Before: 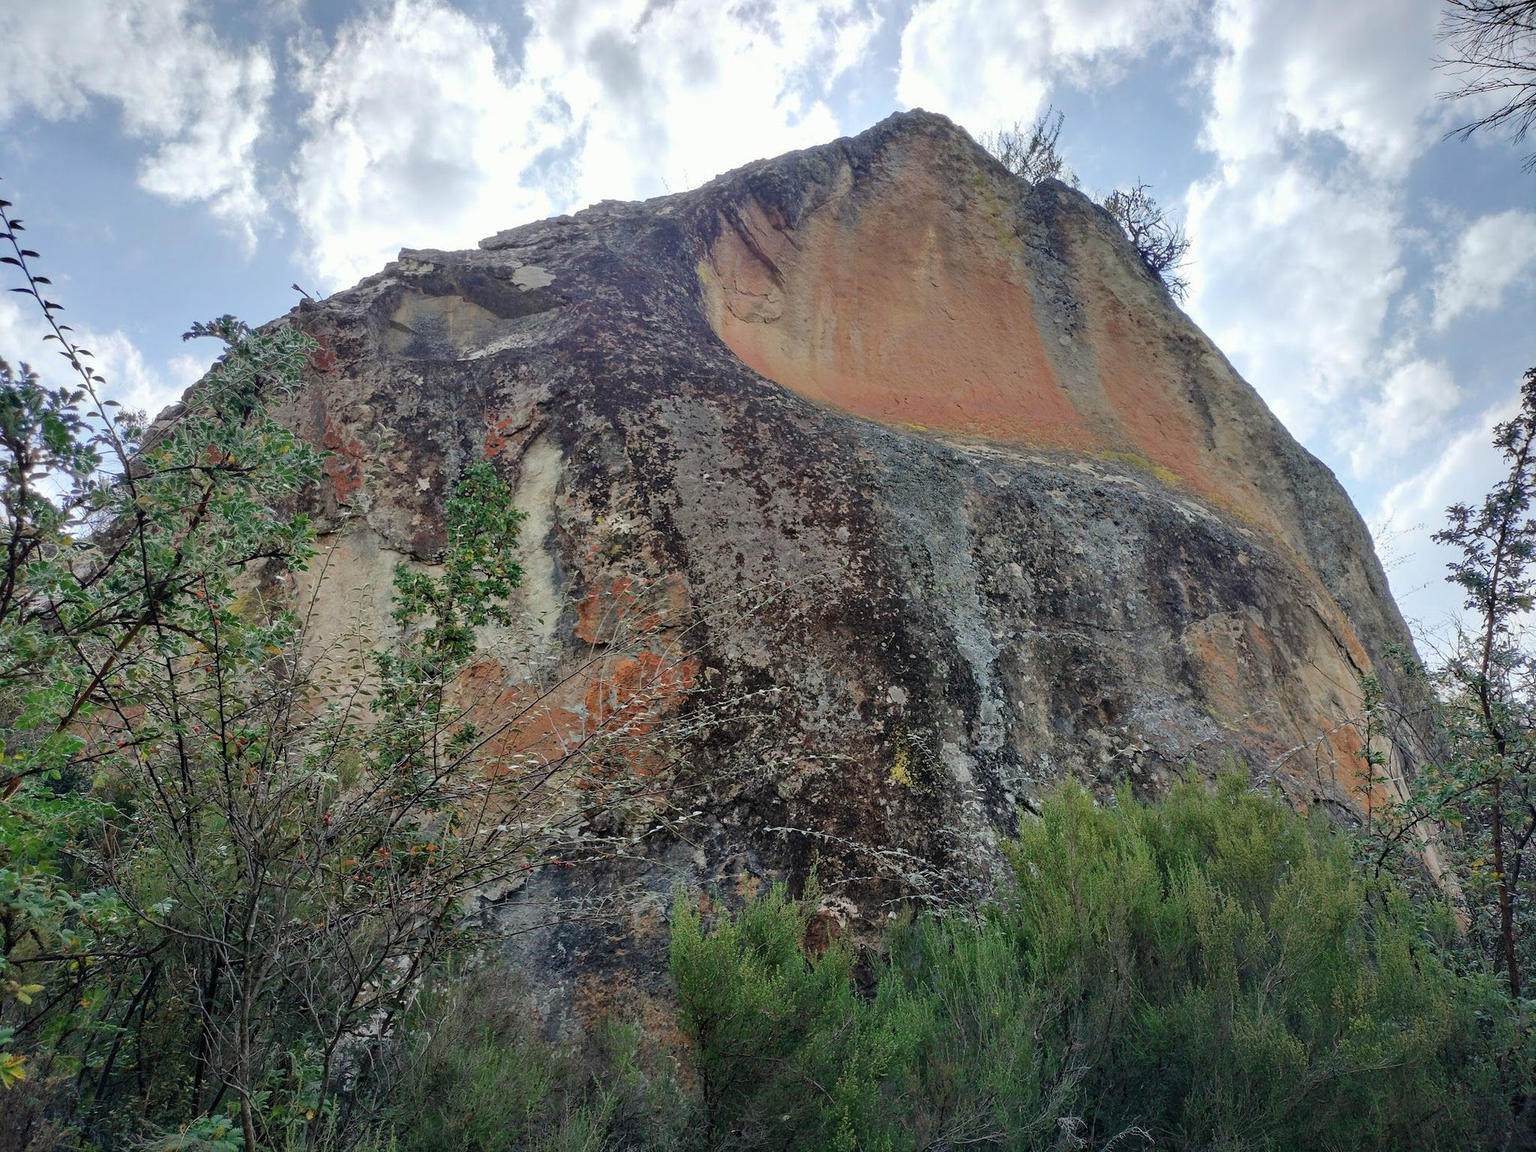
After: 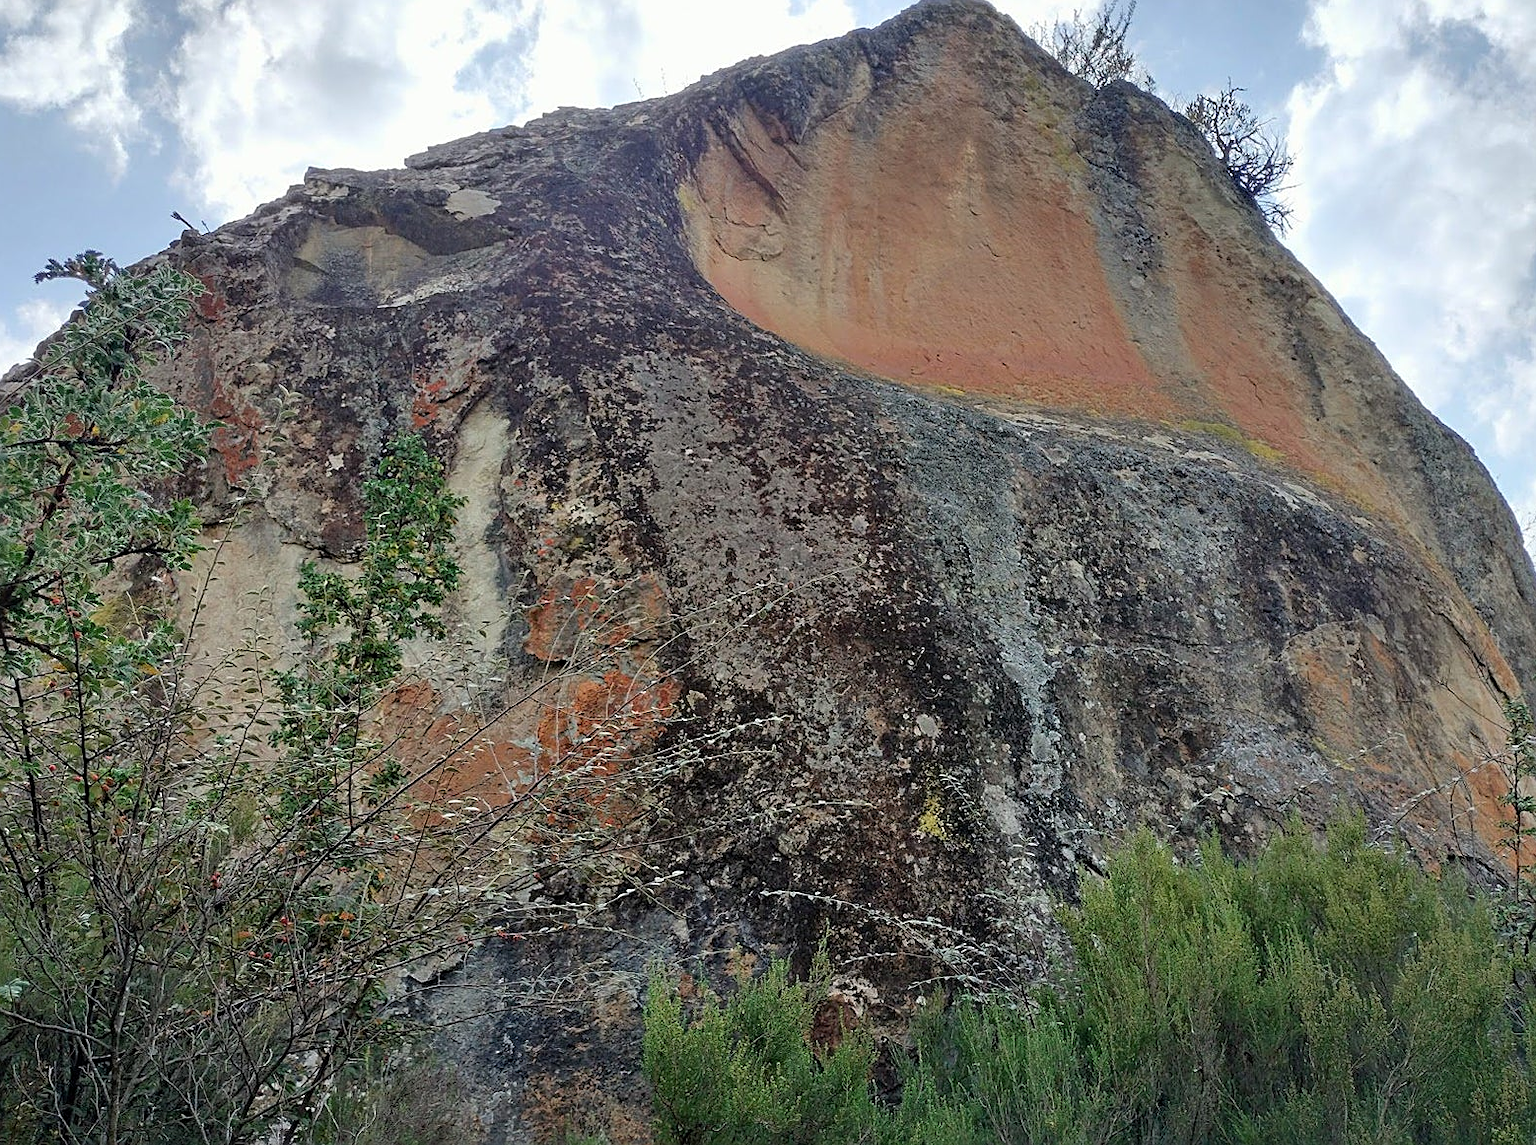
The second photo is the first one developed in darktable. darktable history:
crop and rotate: left 10.088%, top 9.937%, right 9.815%, bottom 10.425%
sharpen: on, module defaults
